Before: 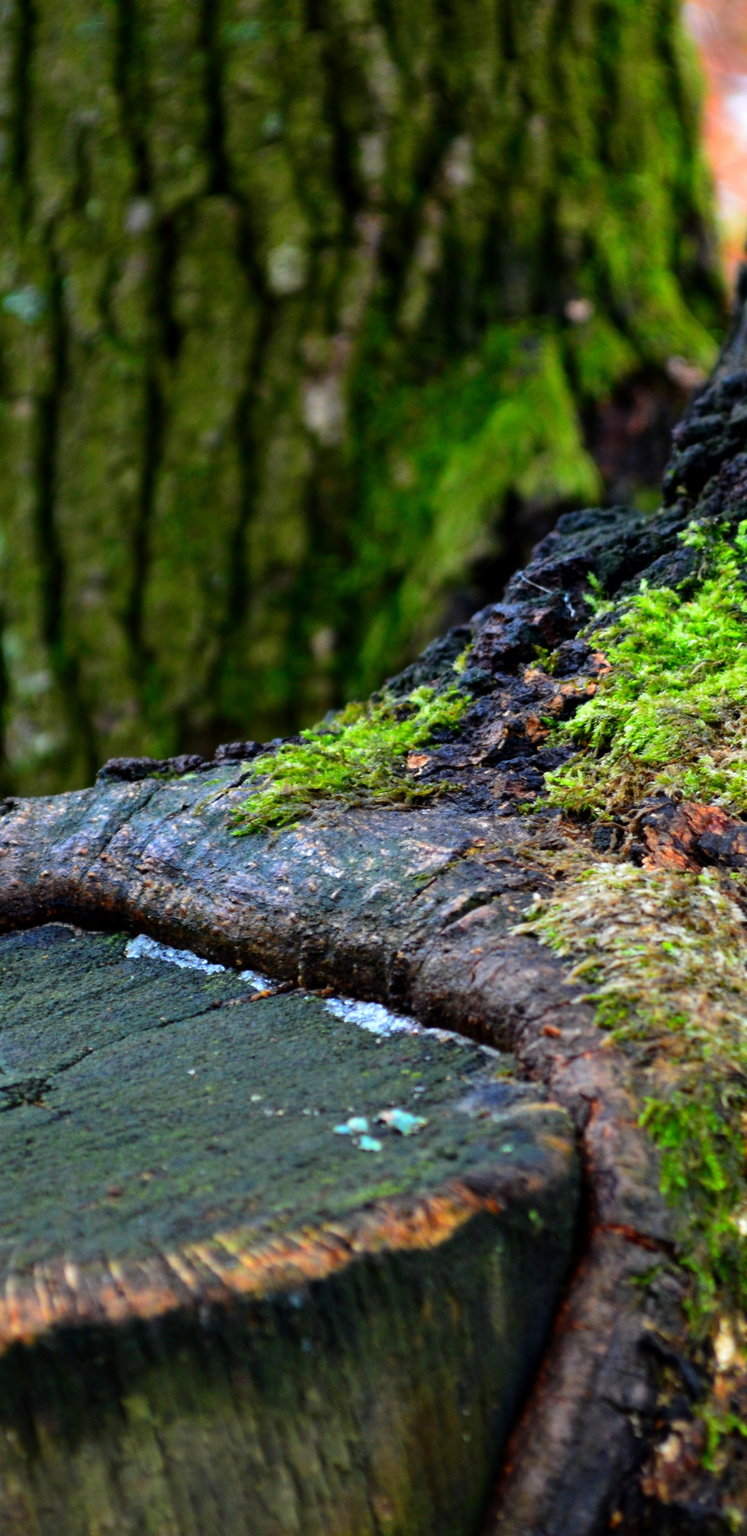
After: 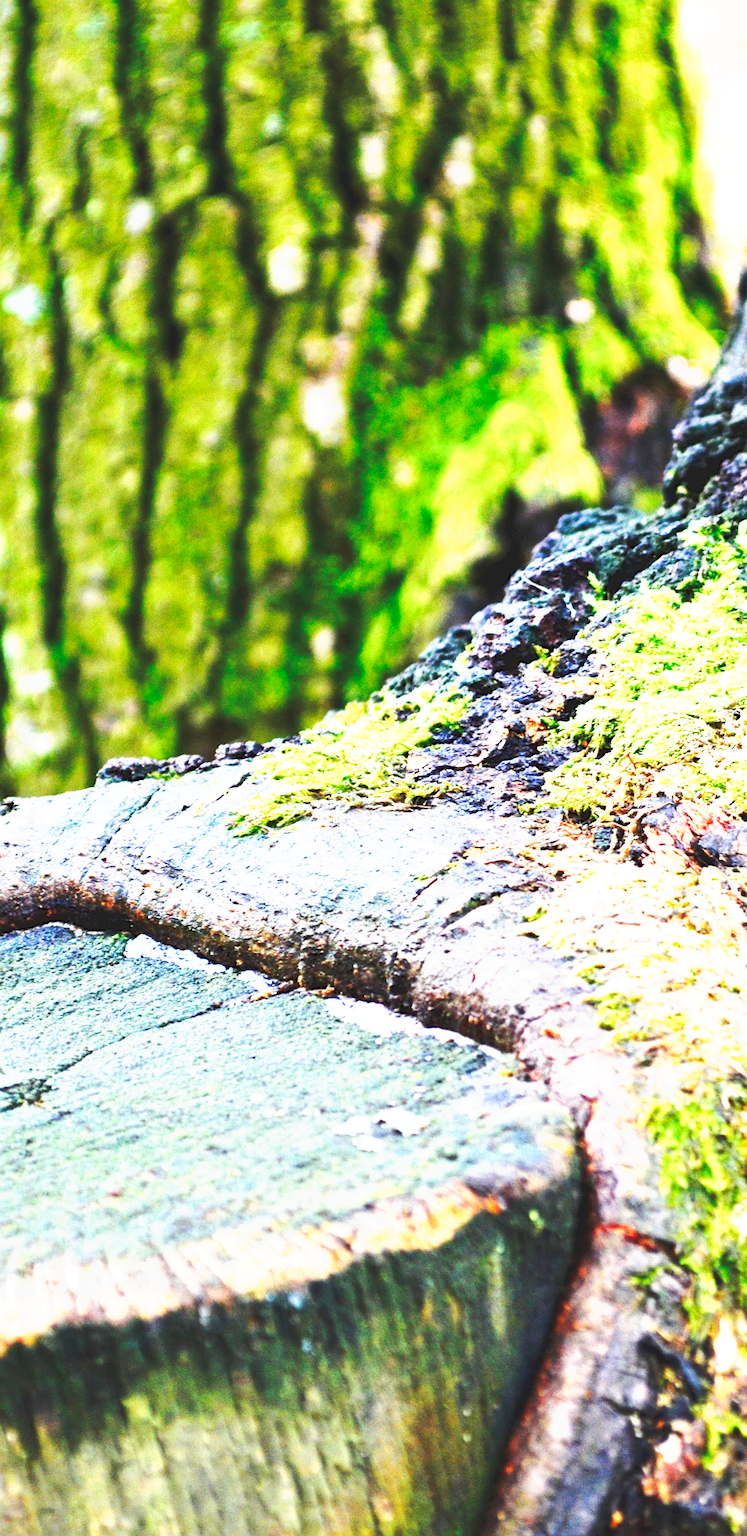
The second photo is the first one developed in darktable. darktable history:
exposure: black level correction 0, exposure 1.279 EV, compensate highlight preservation false
tone curve: curves: ch0 [(0, 0) (0.003, 0.115) (0.011, 0.133) (0.025, 0.157) (0.044, 0.182) (0.069, 0.209) (0.1, 0.239) (0.136, 0.279) (0.177, 0.326) (0.224, 0.379) (0.277, 0.436) (0.335, 0.507) (0.399, 0.587) (0.468, 0.671) (0.543, 0.75) (0.623, 0.837) (0.709, 0.916) (0.801, 0.978) (0.898, 0.985) (1, 1)], preserve colors none
sharpen: on, module defaults
base curve: curves: ch0 [(0, 0) (0.028, 0.03) (0.121, 0.232) (0.46, 0.748) (0.859, 0.968) (1, 1)], preserve colors none
